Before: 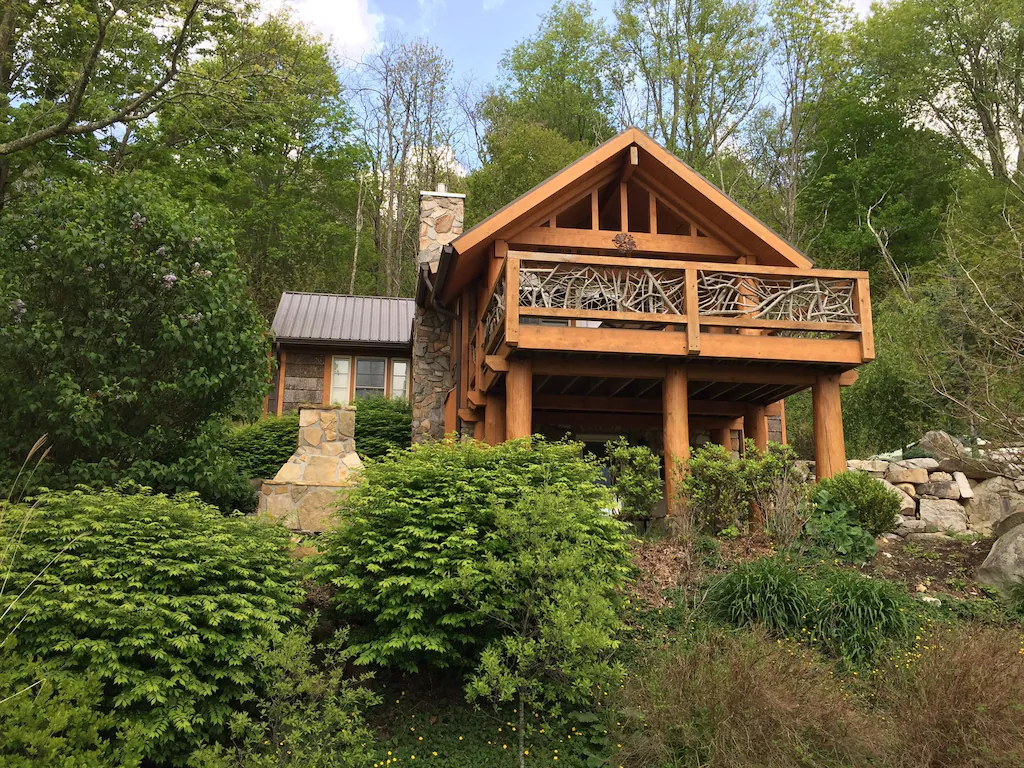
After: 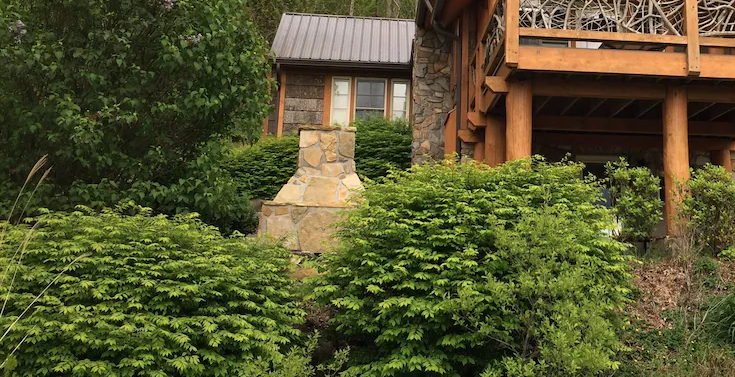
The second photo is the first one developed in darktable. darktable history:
crop: top 36.345%, right 28.147%, bottom 14.527%
